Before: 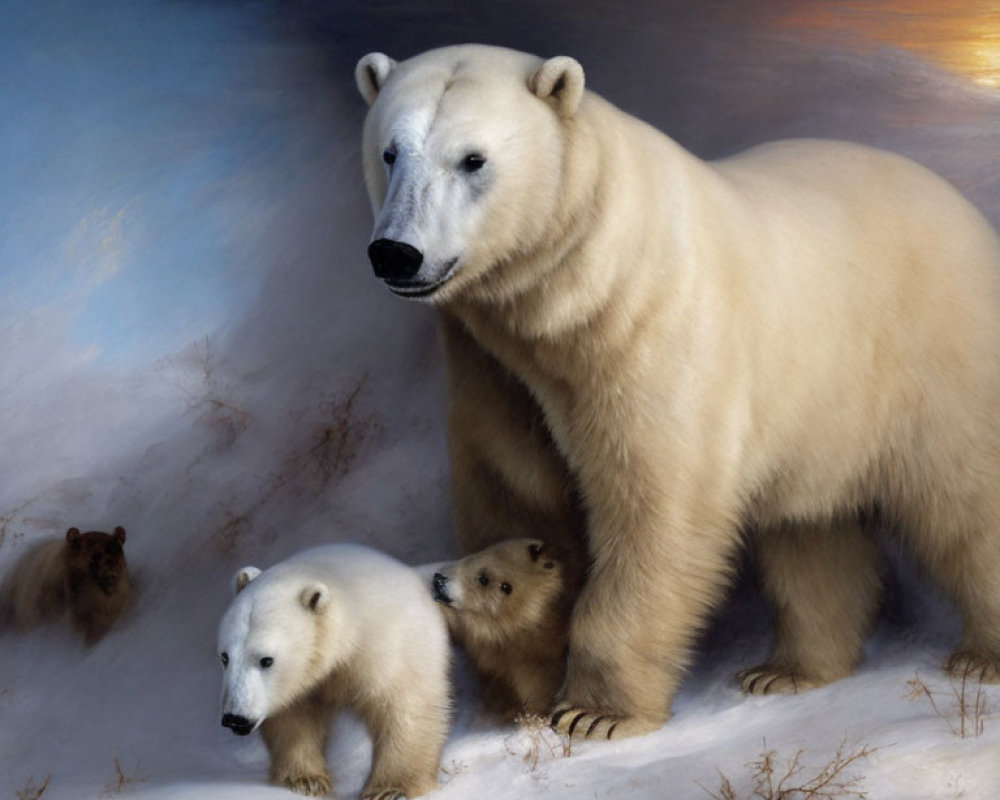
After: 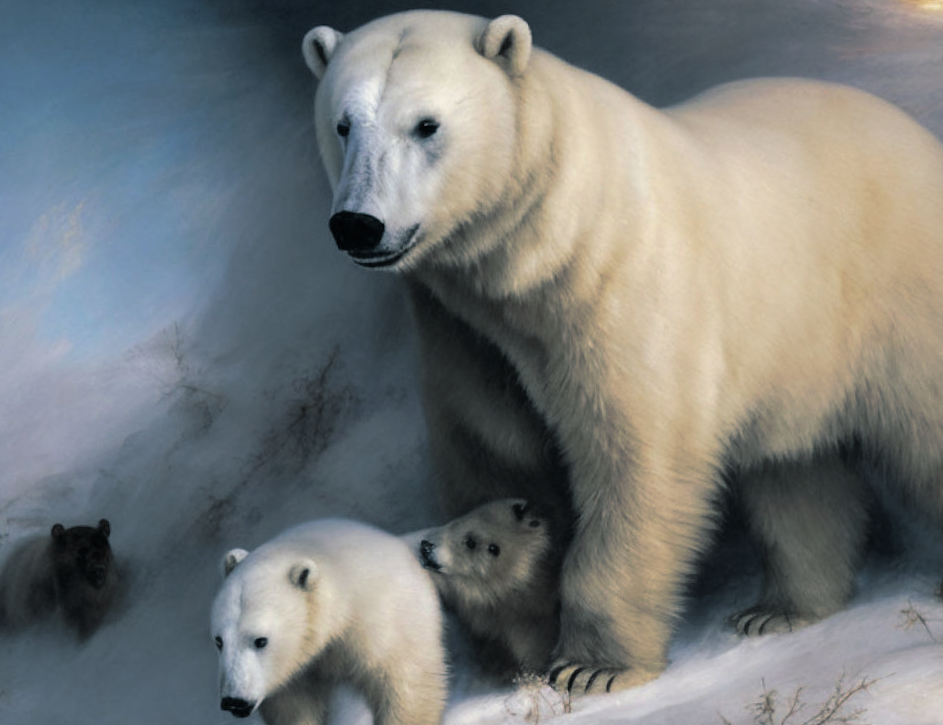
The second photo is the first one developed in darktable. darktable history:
split-toning: shadows › hue 205.2°, shadows › saturation 0.29, highlights › hue 50.4°, highlights › saturation 0.38, balance -49.9
rotate and perspective: rotation -4.57°, crop left 0.054, crop right 0.944, crop top 0.087, crop bottom 0.914
tone curve: curves: ch0 [(0, 0) (0.003, 0.012) (0.011, 0.015) (0.025, 0.027) (0.044, 0.045) (0.069, 0.064) (0.1, 0.093) (0.136, 0.133) (0.177, 0.177) (0.224, 0.221) (0.277, 0.272) (0.335, 0.342) (0.399, 0.398) (0.468, 0.462) (0.543, 0.547) (0.623, 0.624) (0.709, 0.711) (0.801, 0.792) (0.898, 0.889) (1, 1)], preserve colors none
